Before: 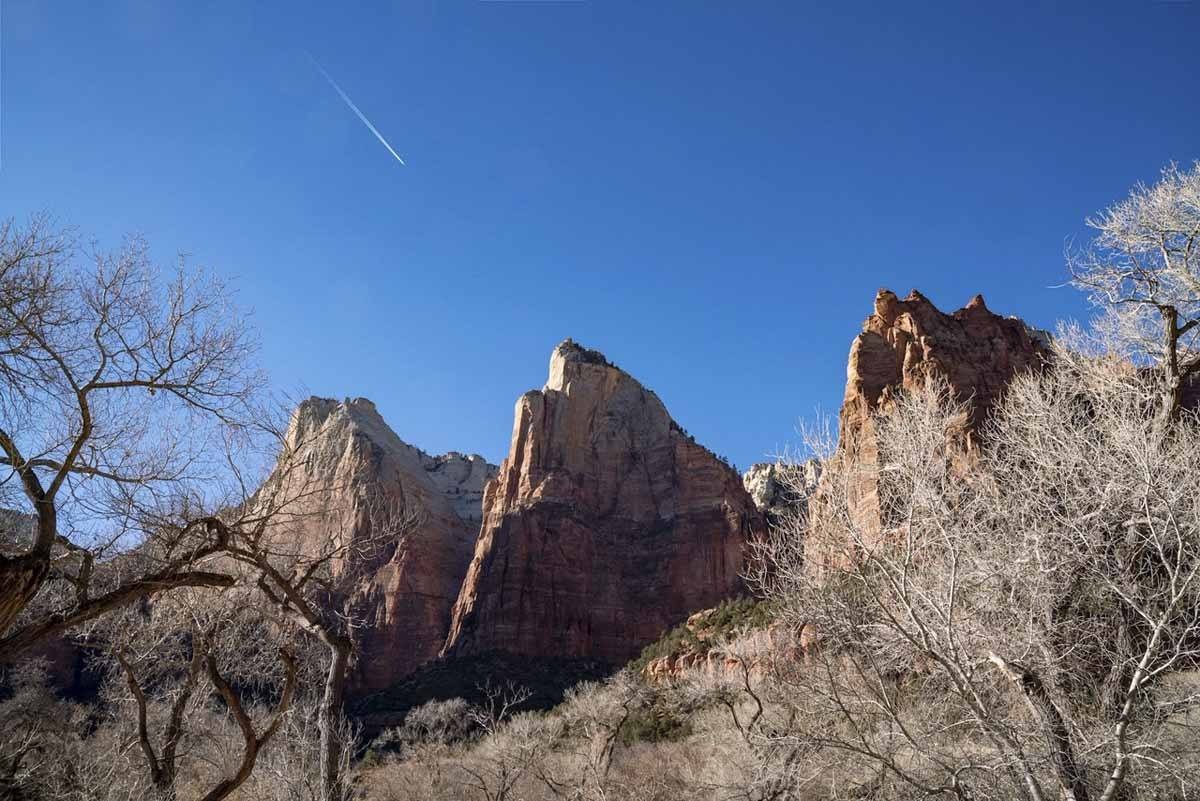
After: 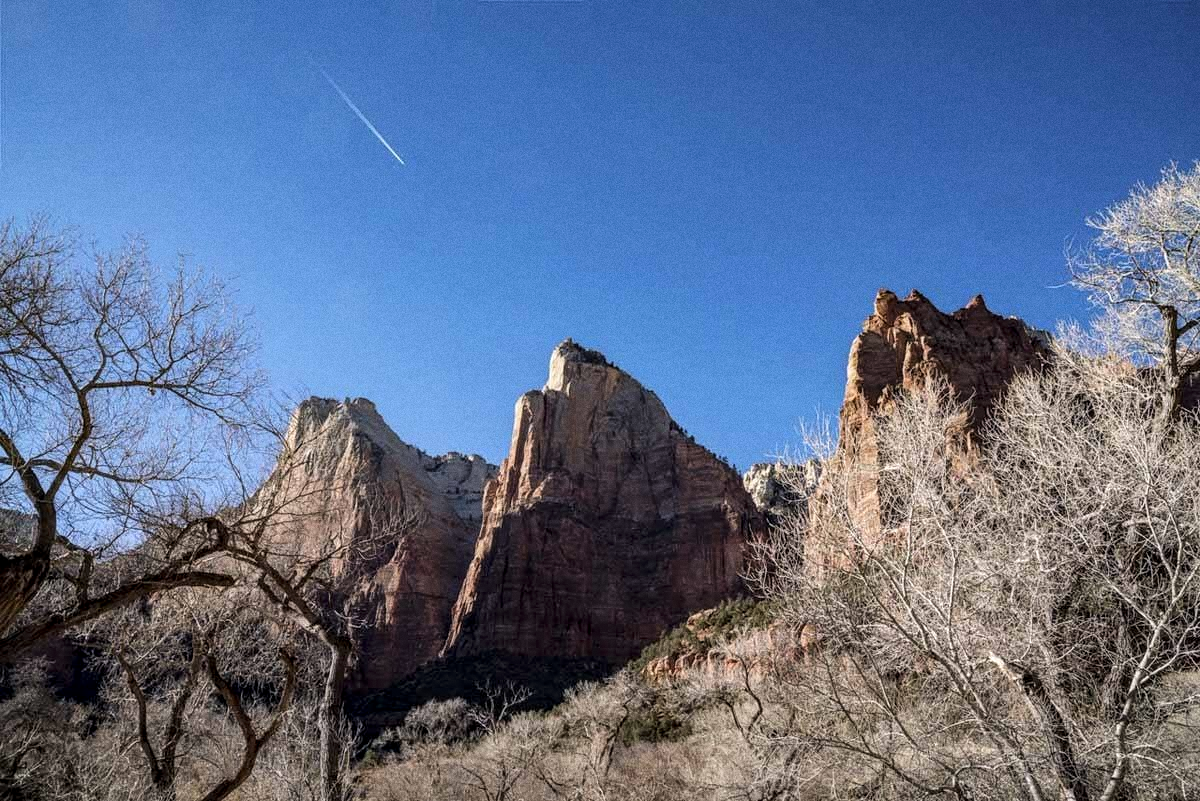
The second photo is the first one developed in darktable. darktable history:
exposure: compensate highlight preservation false
tone curve: curves: ch0 [(0, 0) (0.08, 0.056) (0.4, 0.4) (0.6, 0.612) (0.92, 0.924) (1, 1)], color space Lab, linked channels, preserve colors none
local contrast: on, module defaults
grain: coarseness 0.47 ISO
